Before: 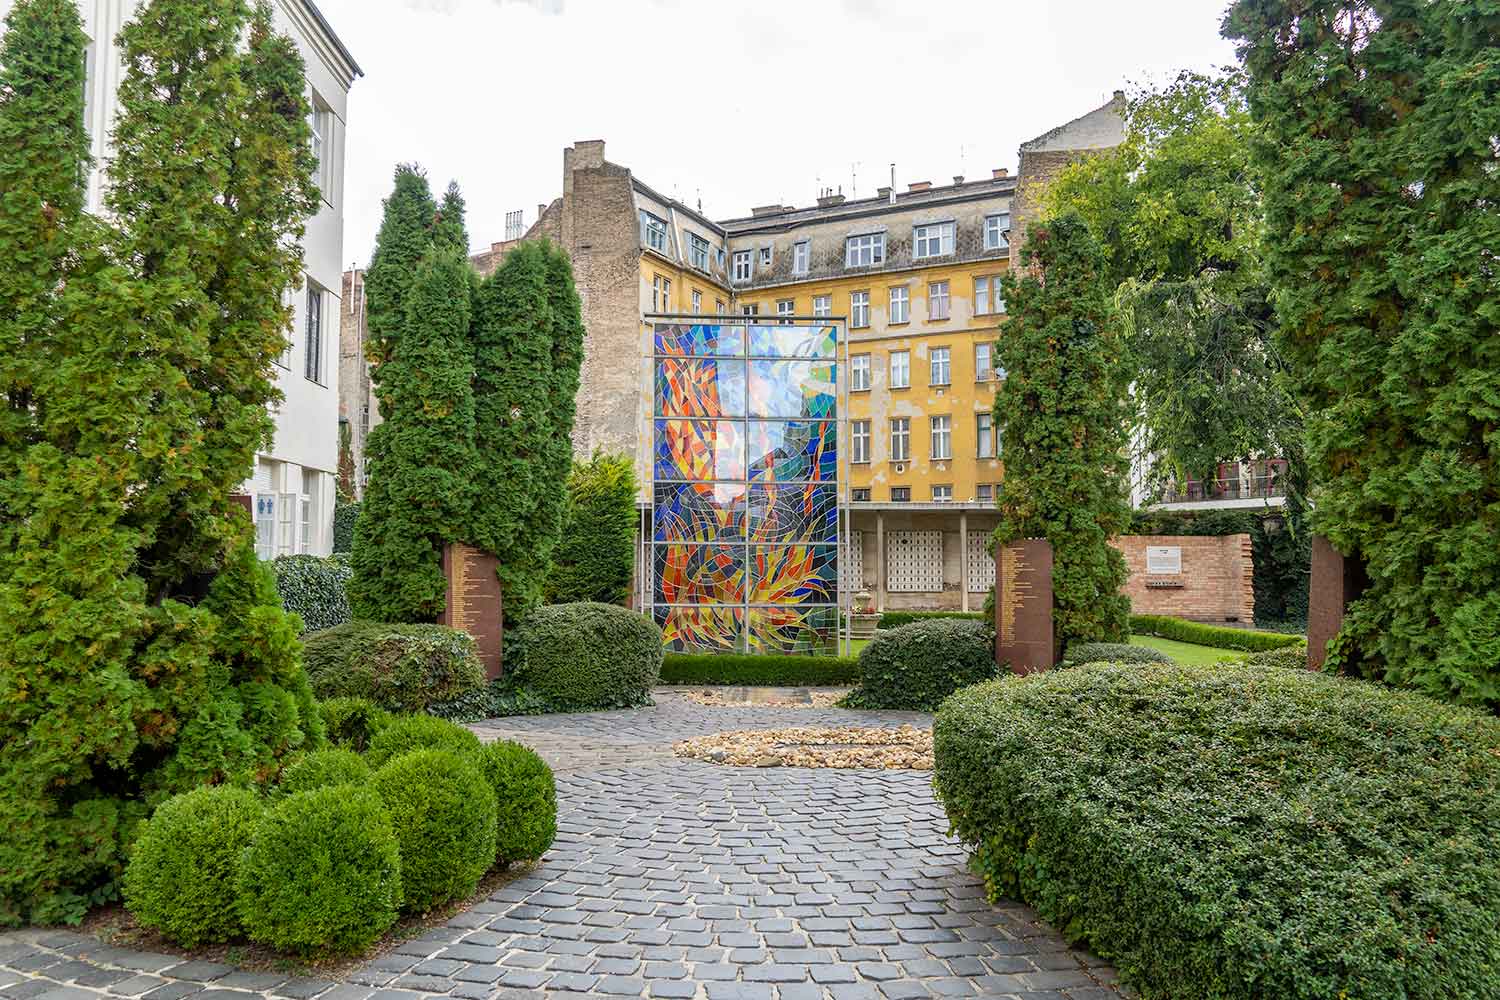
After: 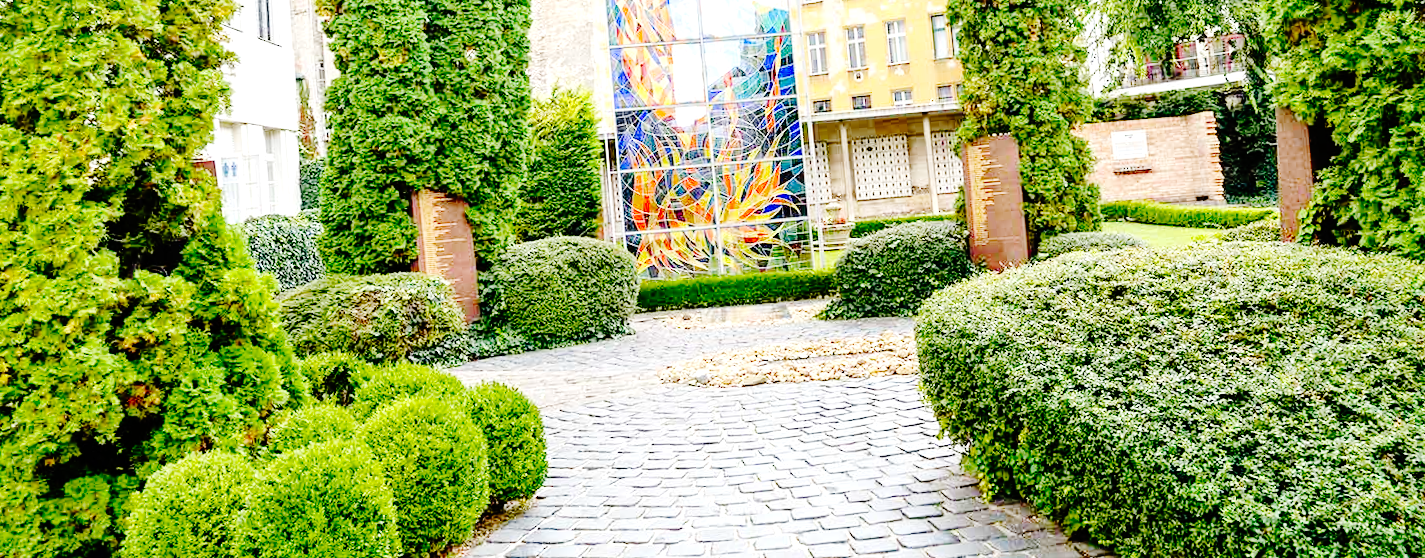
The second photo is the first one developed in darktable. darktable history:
exposure: black level correction -0.001, exposure 0.9 EV, compensate exposure bias true, compensate highlight preservation false
rotate and perspective: rotation -5°, crop left 0.05, crop right 0.952, crop top 0.11, crop bottom 0.89
base curve: curves: ch0 [(0, 0) (0.036, 0.01) (0.123, 0.254) (0.258, 0.504) (0.507, 0.748) (1, 1)], preserve colors none
crop and rotate: top 36.435%
